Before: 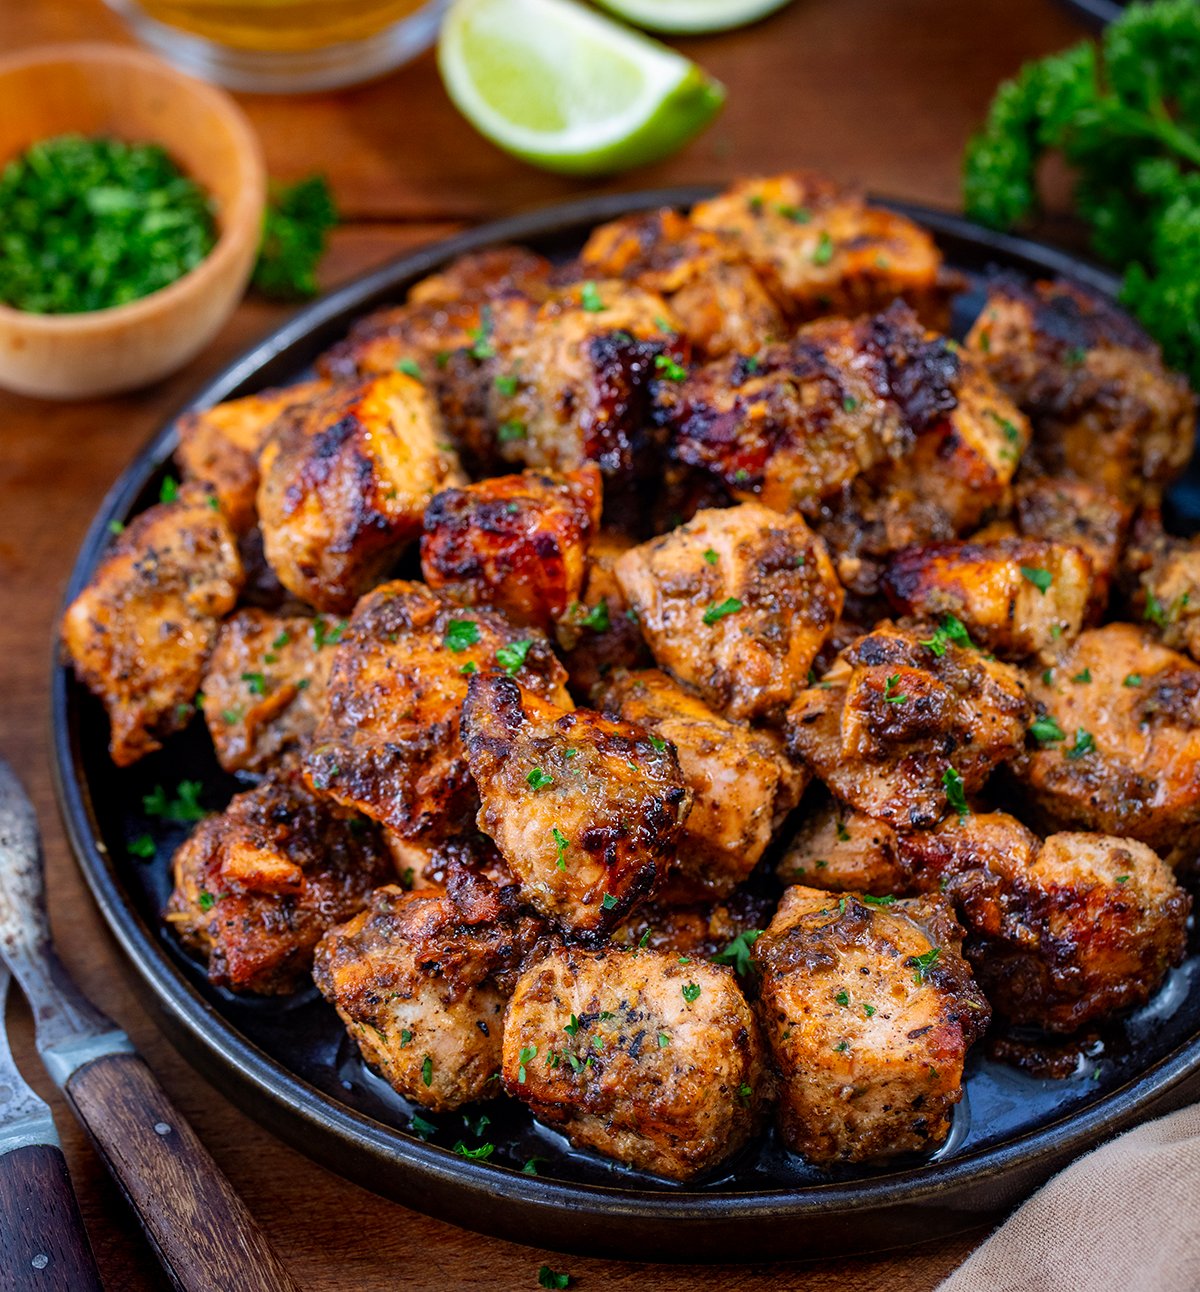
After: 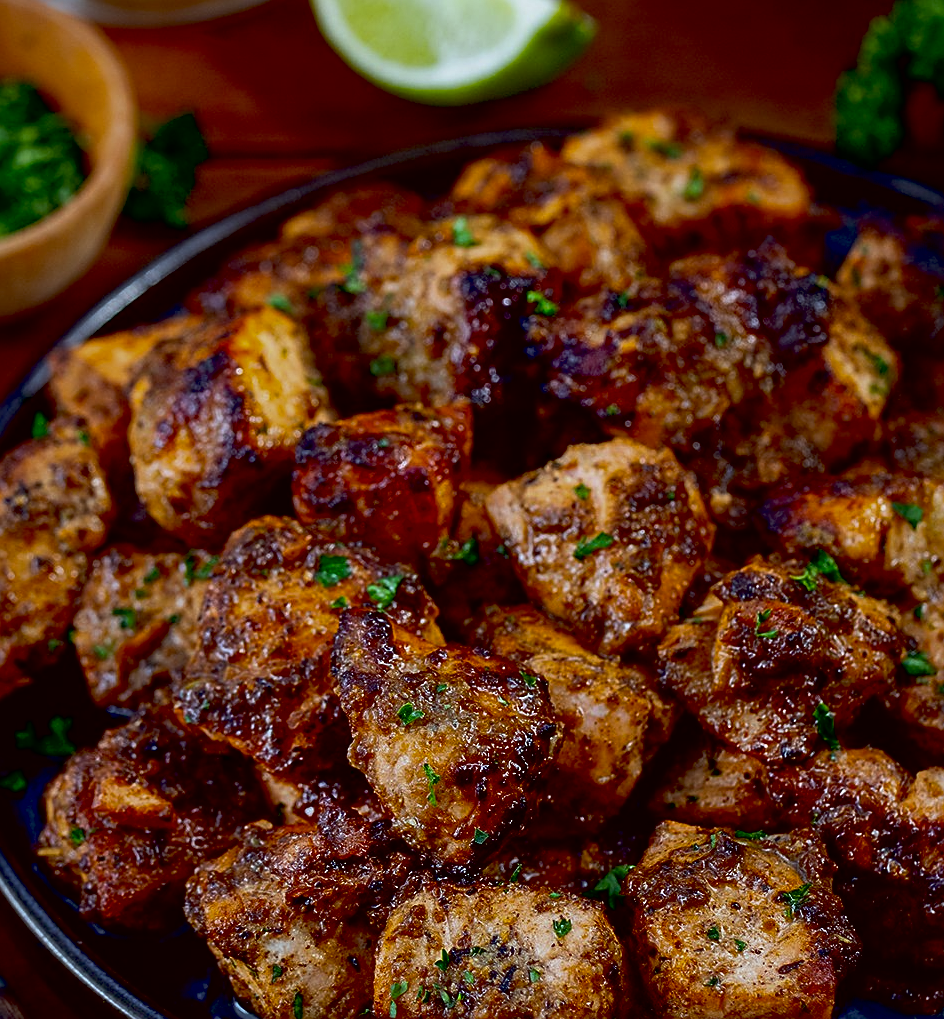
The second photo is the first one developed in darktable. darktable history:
sharpen: amount 0.492
tone curve: curves: ch0 [(0, 0) (0.536, 0.402) (1, 1)], color space Lab, linked channels, preserve colors none
exposure: black level correction 0.045, exposure -0.229 EV, compensate highlight preservation false
crop and rotate: left 10.785%, top 5.037%, right 10.484%, bottom 16.037%
color correction: highlights a* -5.05, highlights b* -3.29, shadows a* 4.23, shadows b* 4.38
